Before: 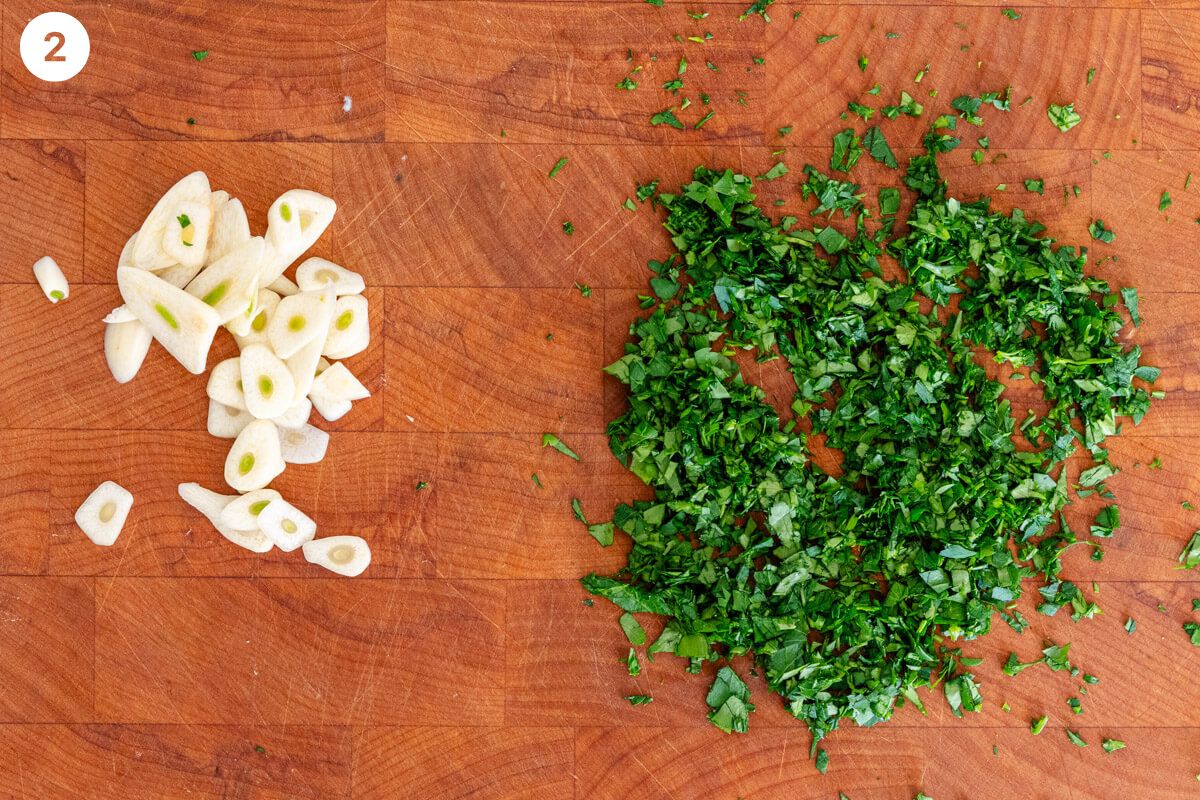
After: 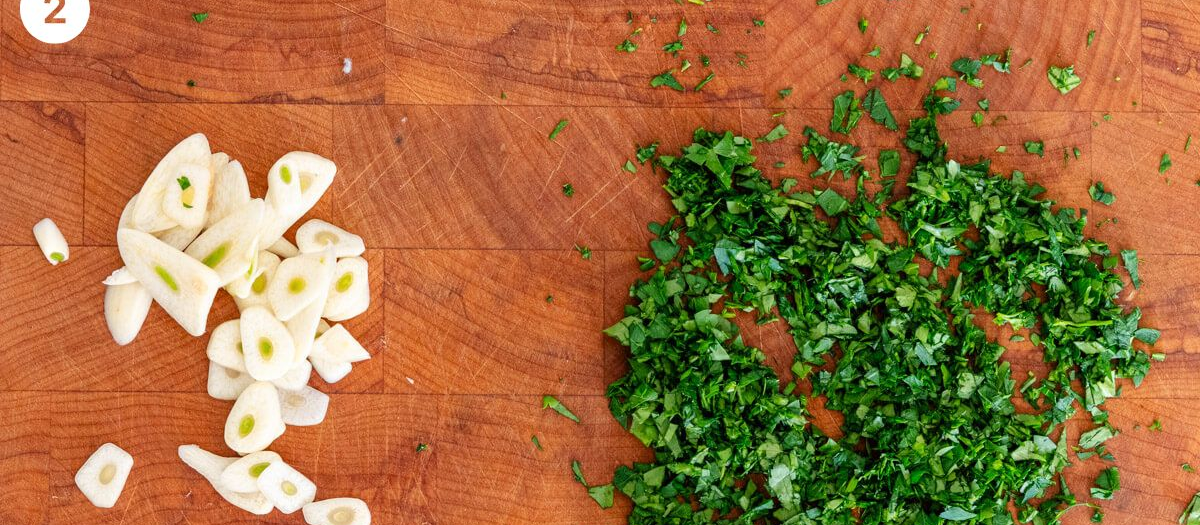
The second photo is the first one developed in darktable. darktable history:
tone equalizer: on, module defaults
contrast brightness saturation: contrast 0.05
crop and rotate: top 4.848%, bottom 29.503%
